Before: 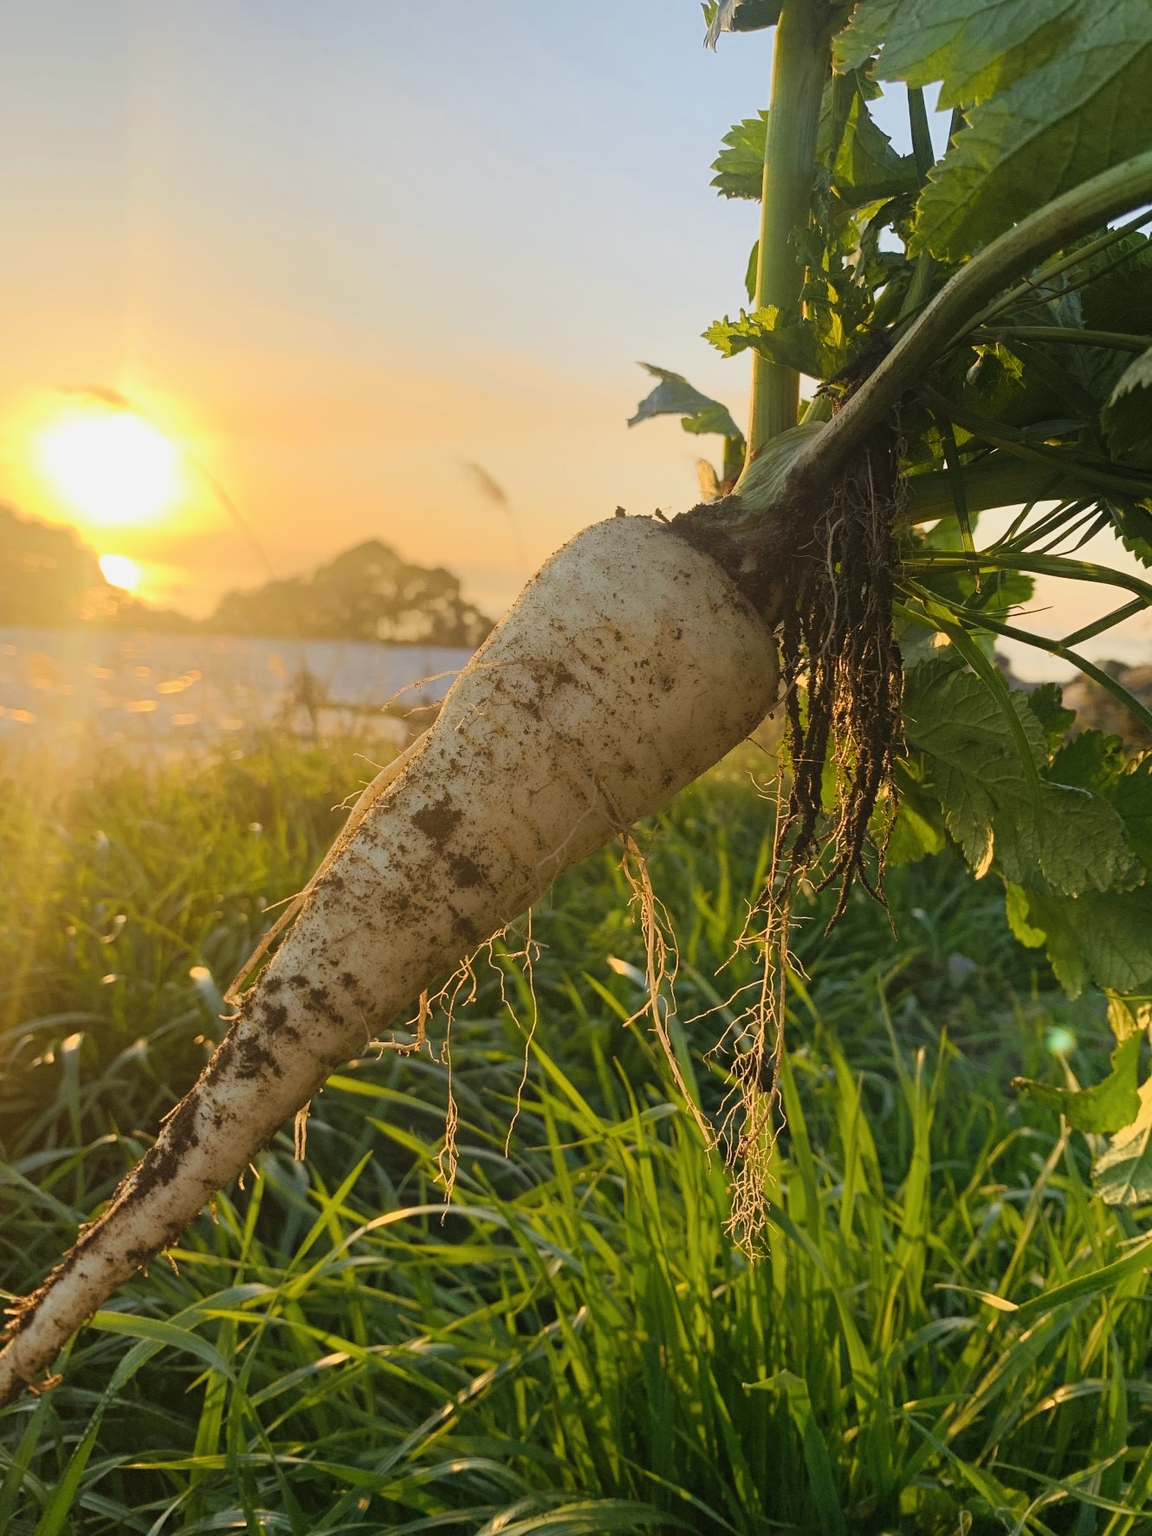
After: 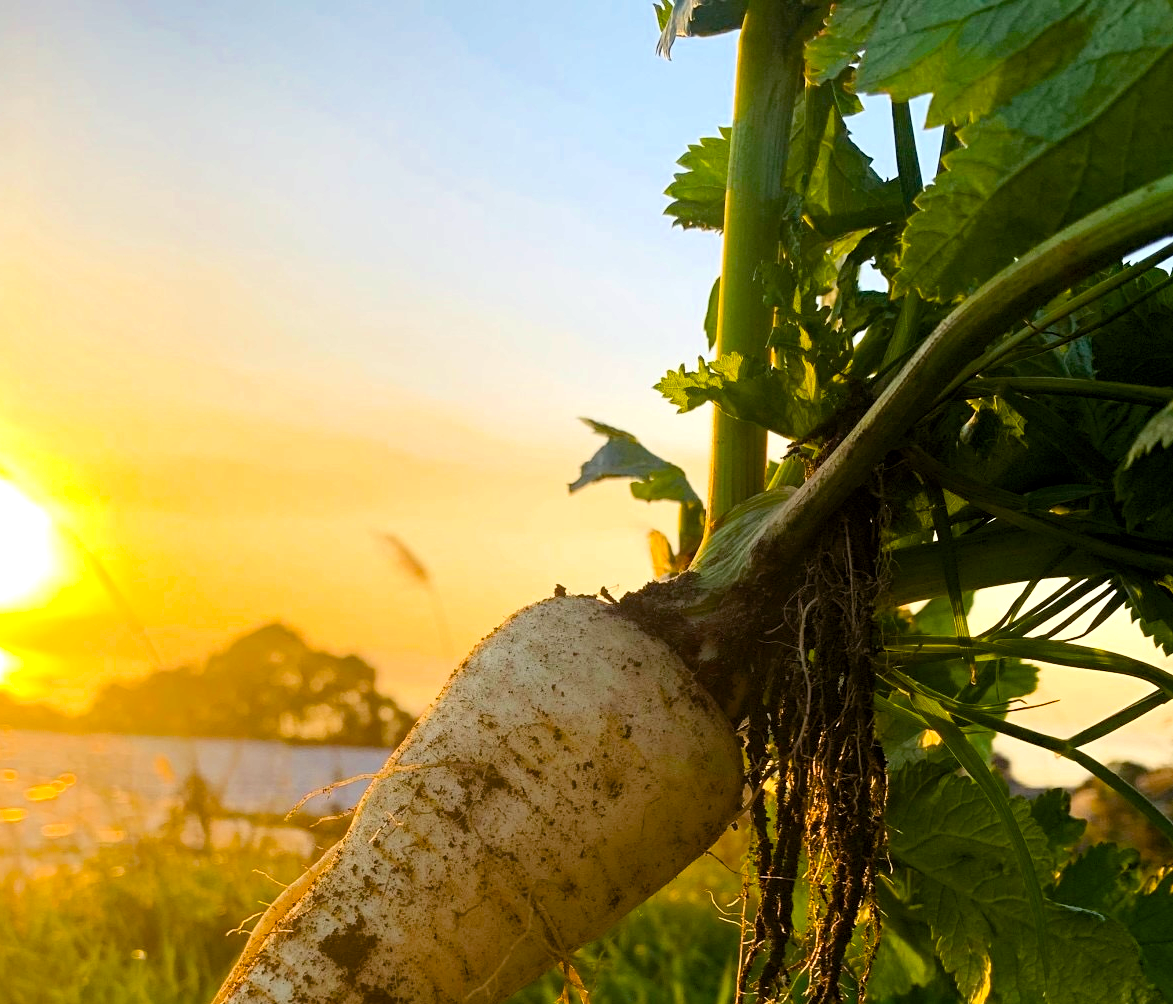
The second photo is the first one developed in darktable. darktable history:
haze removal: compatibility mode true, adaptive false
crop and rotate: left 11.741%, bottom 43.362%
color balance rgb: global offset › luminance -0.854%, perceptual saturation grading › global saturation 10.283%, perceptual brilliance grading › highlights 10.105%, perceptual brilliance grading › mid-tones 4.58%, global vibrance 9.685%, contrast 15.625%, saturation formula JzAzBz (2021)
